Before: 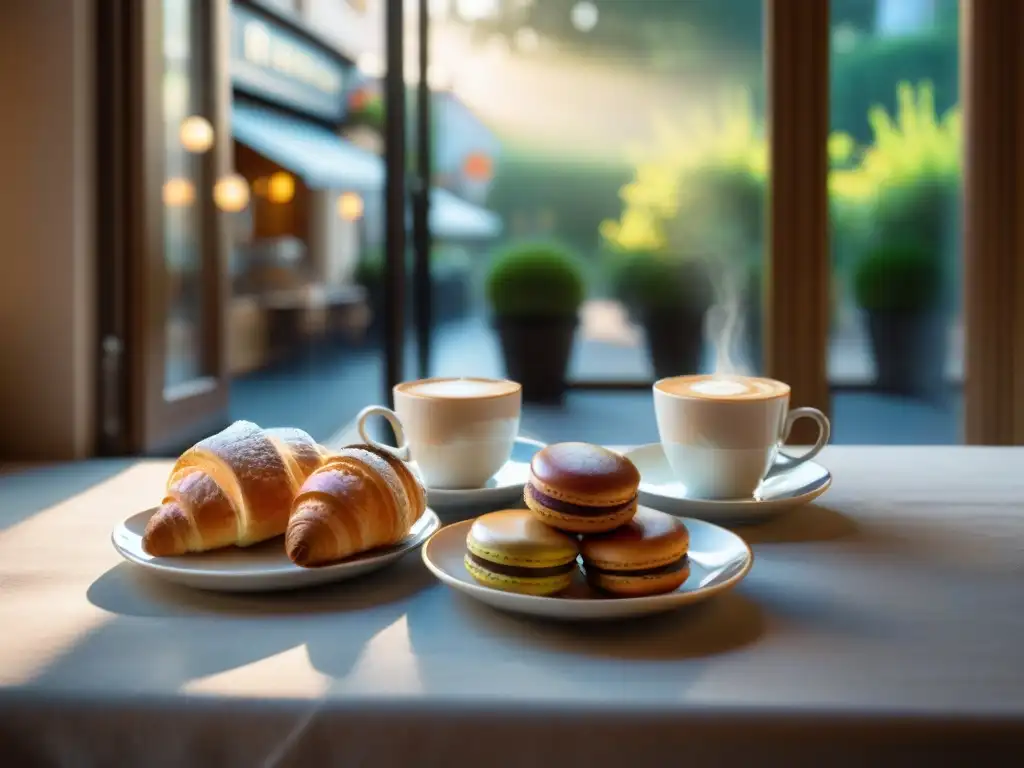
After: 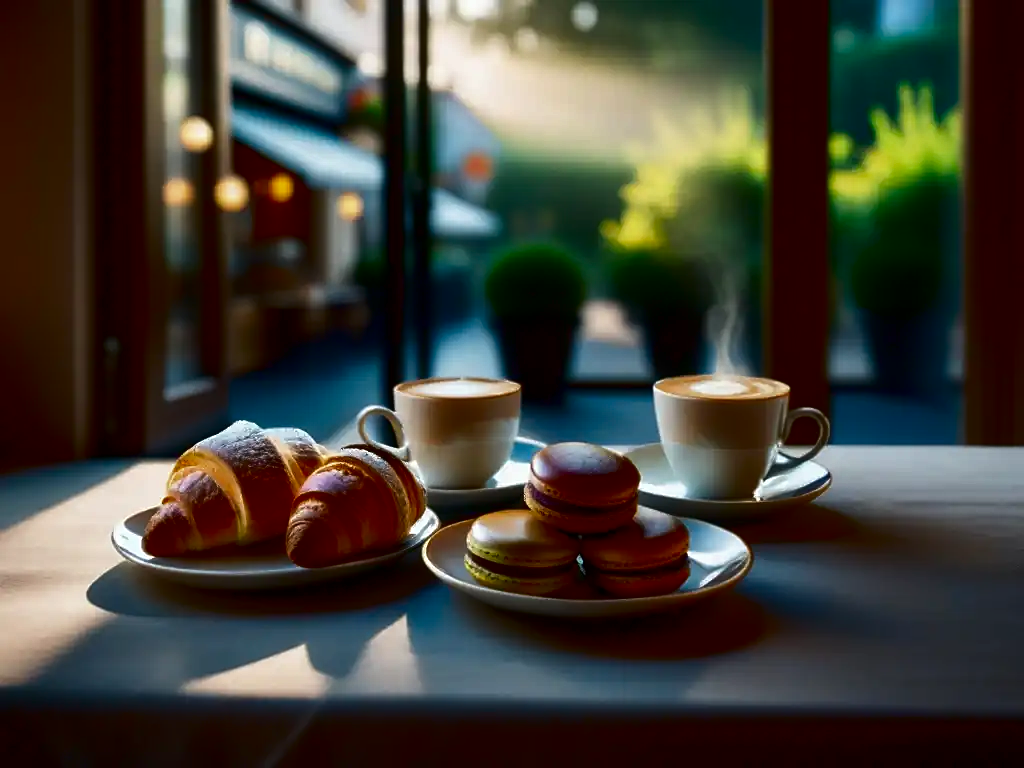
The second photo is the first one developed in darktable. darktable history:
contrast brightness saturation: contrast 0.093, brightness -0.589, saturation 0.166
sharpen: radius 1.859, amount 0.395, threshold 1.538
